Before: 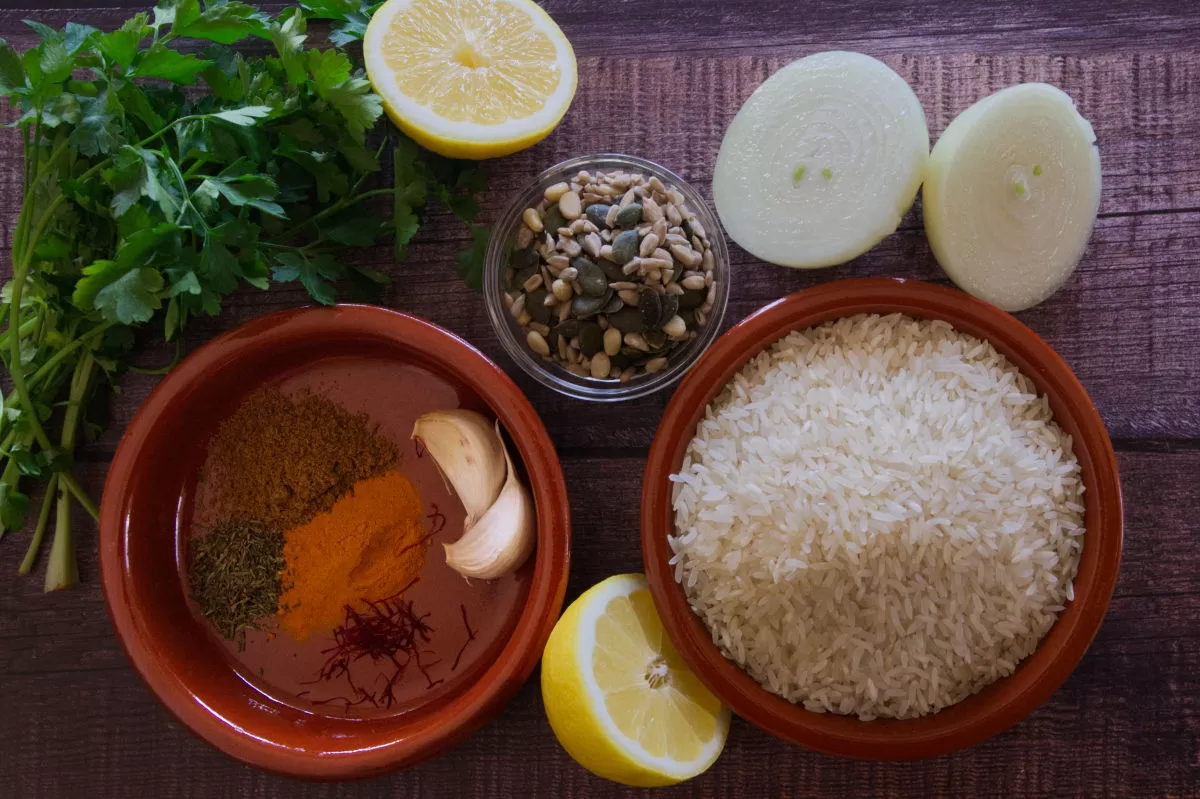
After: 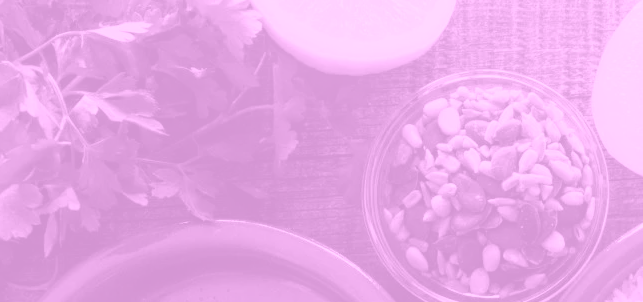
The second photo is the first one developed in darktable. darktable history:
tone curve: curves: ch0 [(0, 0) (0.004, 0.001) (0.133, 0.112) (0.325, 0.362) (0.832, 0.893) (1, 1)], color space Lab, linked channels, preserve colors none
crop: left 10.121%, top 10.631%, right 36.218%, bottom 51.526%
colorize: hue 331.2°, saturation 75%, source mix 30.28%, lightness 70.52%, version 1
local contrast: highlights 48%, shadows 0%, detail 100%
